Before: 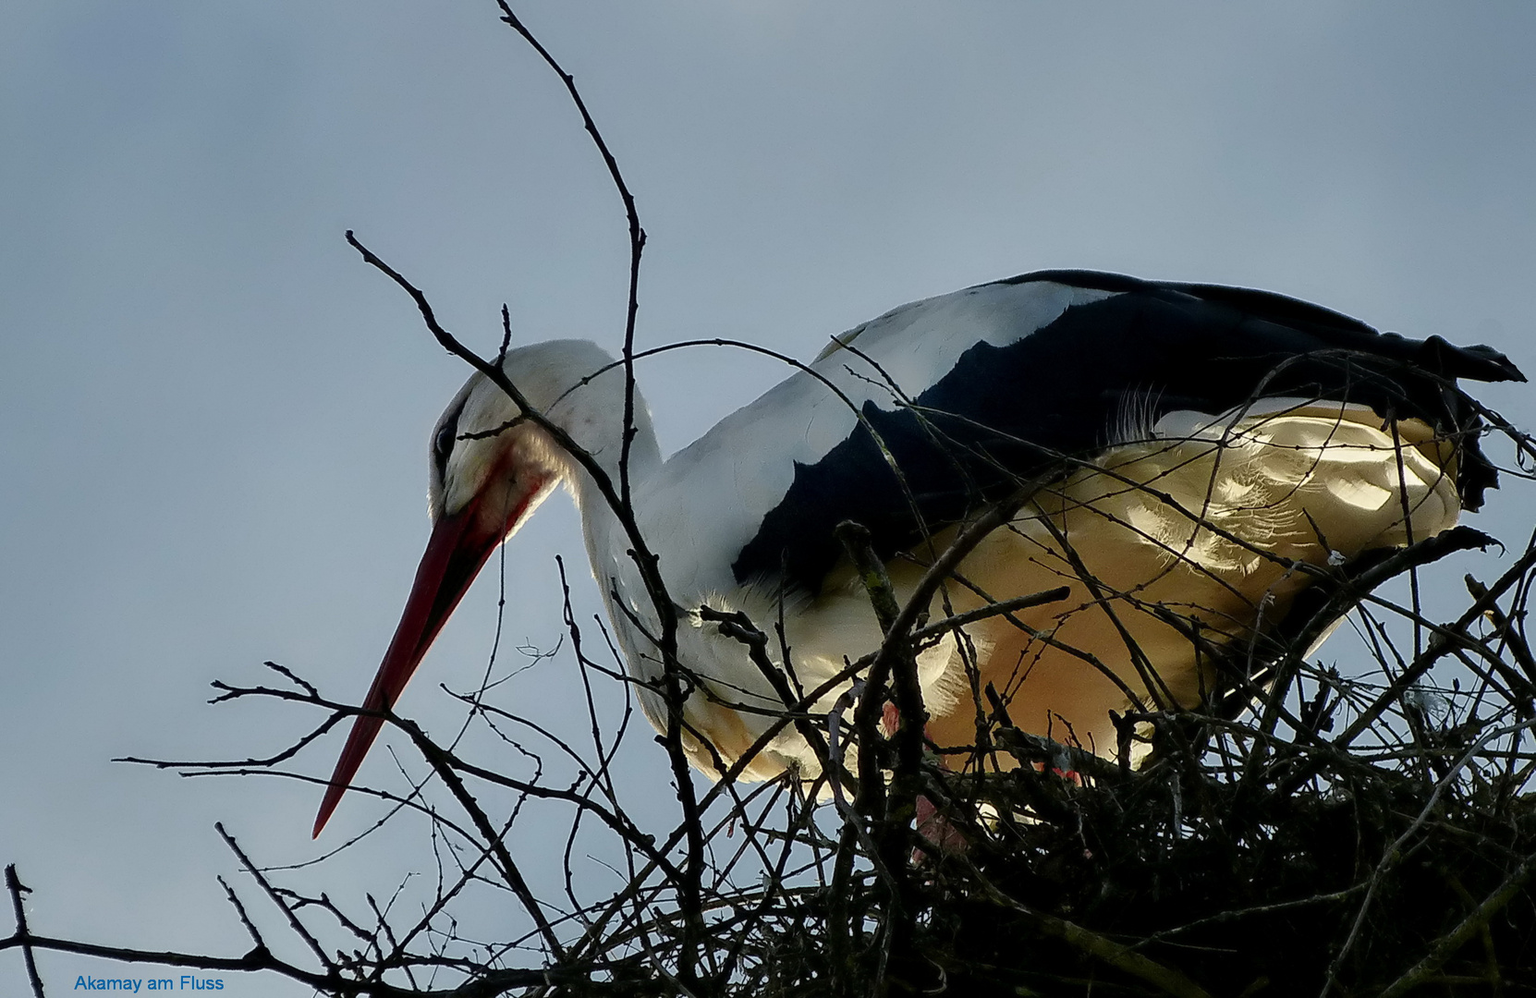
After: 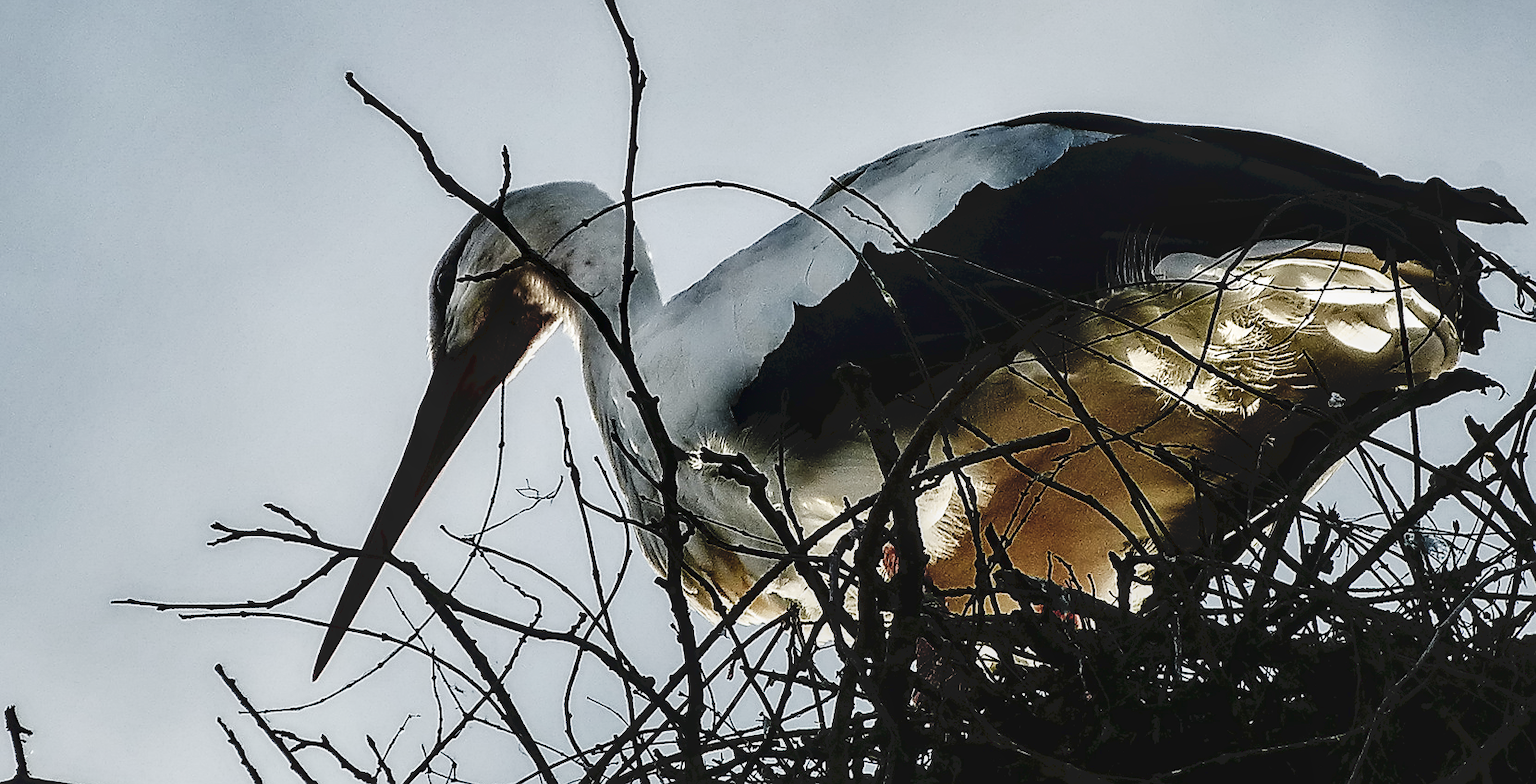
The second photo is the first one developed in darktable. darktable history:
tone curve: curves: ch0 [(0, 0) (0.003, 0.068) (0.011, 0.068) (0.025, 0.068) (0.044, 0.068) (0.069, 0.072) (0.1, 0.072) (0.136, 0.077) (0.177, 0.095) (0.224, 0.126) (0.277, 0.2) (0.335, 0.3) (0.399, 0.407) (0.468, 0.52) (0.543, 0.624) (0.623, 0.721) (0.709, 0.811) (0.801, 0.88) (0.898, 0.942) (1, 1)], preserve colors none
sharpen: on, module defaults
filmic rgb: black relative exposure -8.03 EV, white relative exposure 2.19 EV, hardness 6.94
local contrast: on, module defaults
contrast brightness saturation: contrast 0.102, saturation -0.358
crop and rotate: top 15.876%, bottom 5.481%
shadows and highlights: shadows 31.99, highlights -32.97, soften with gaussian
